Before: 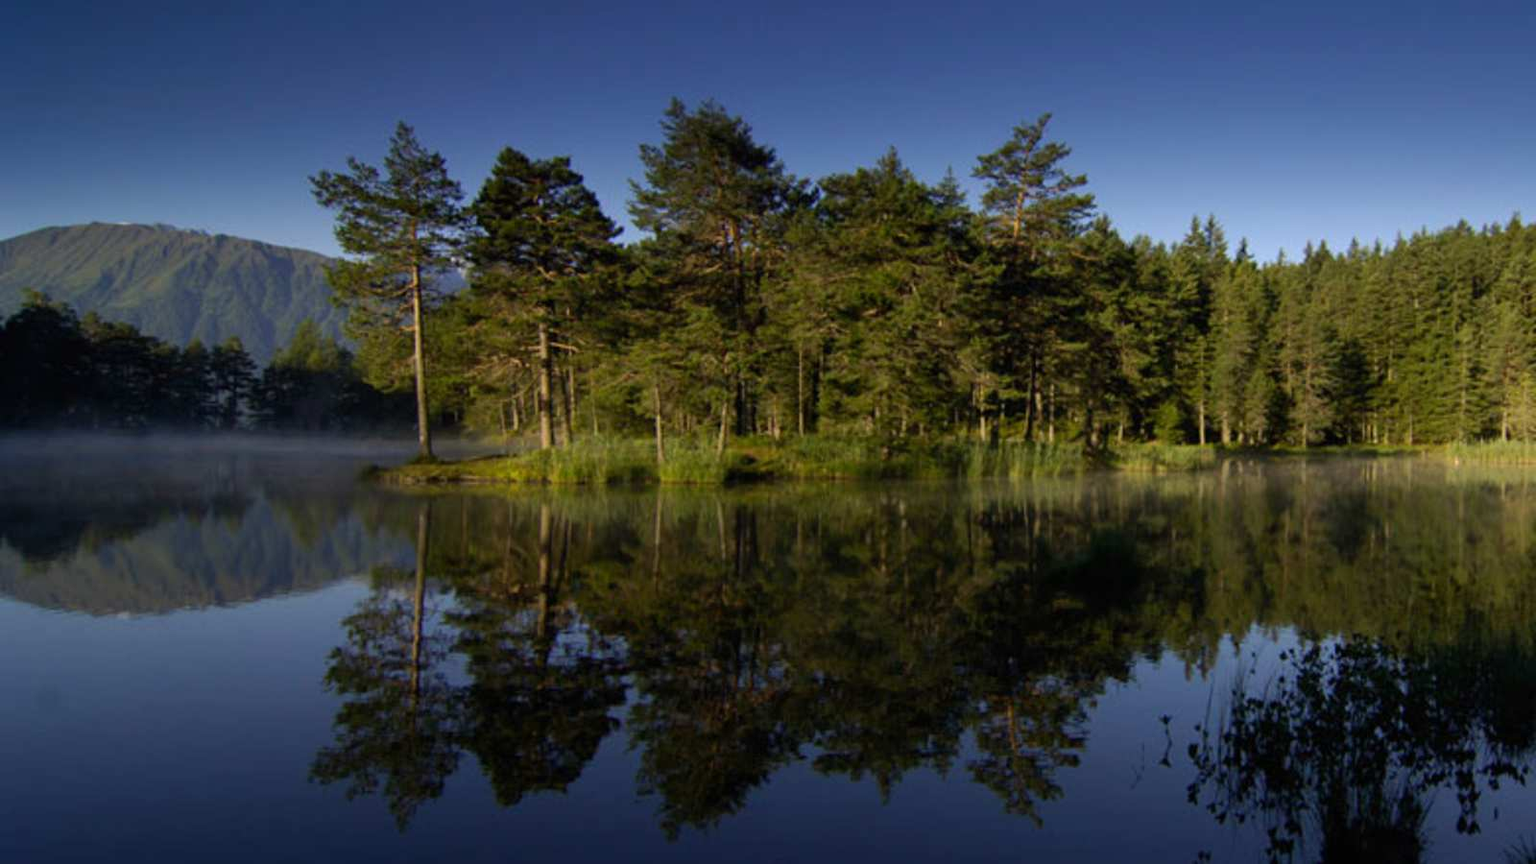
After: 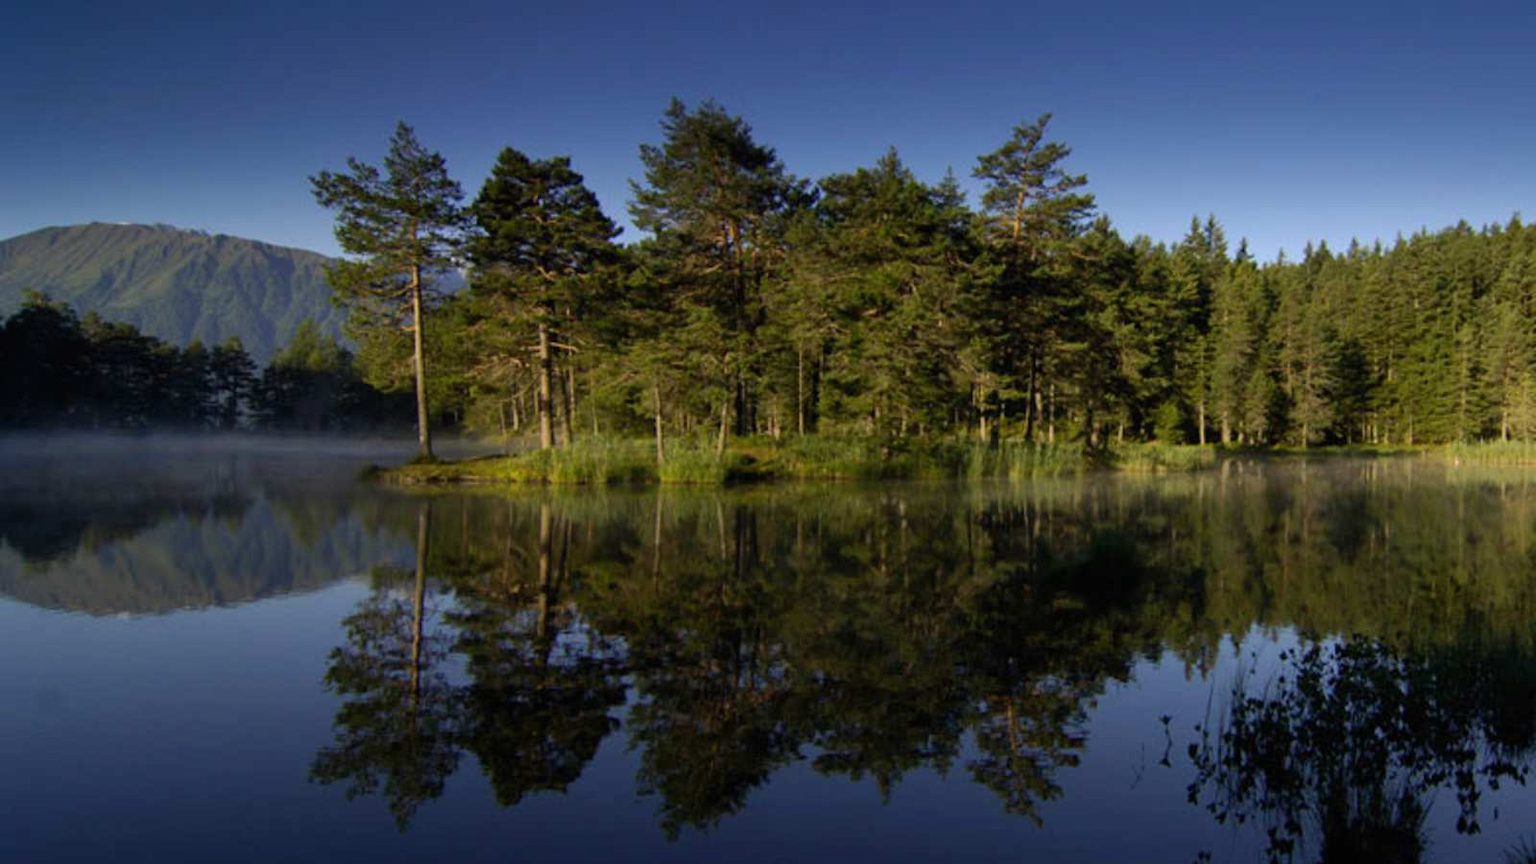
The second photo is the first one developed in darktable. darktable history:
shadows and highlights: shadows 19.96, highlights -20.51, soften with gaussian
